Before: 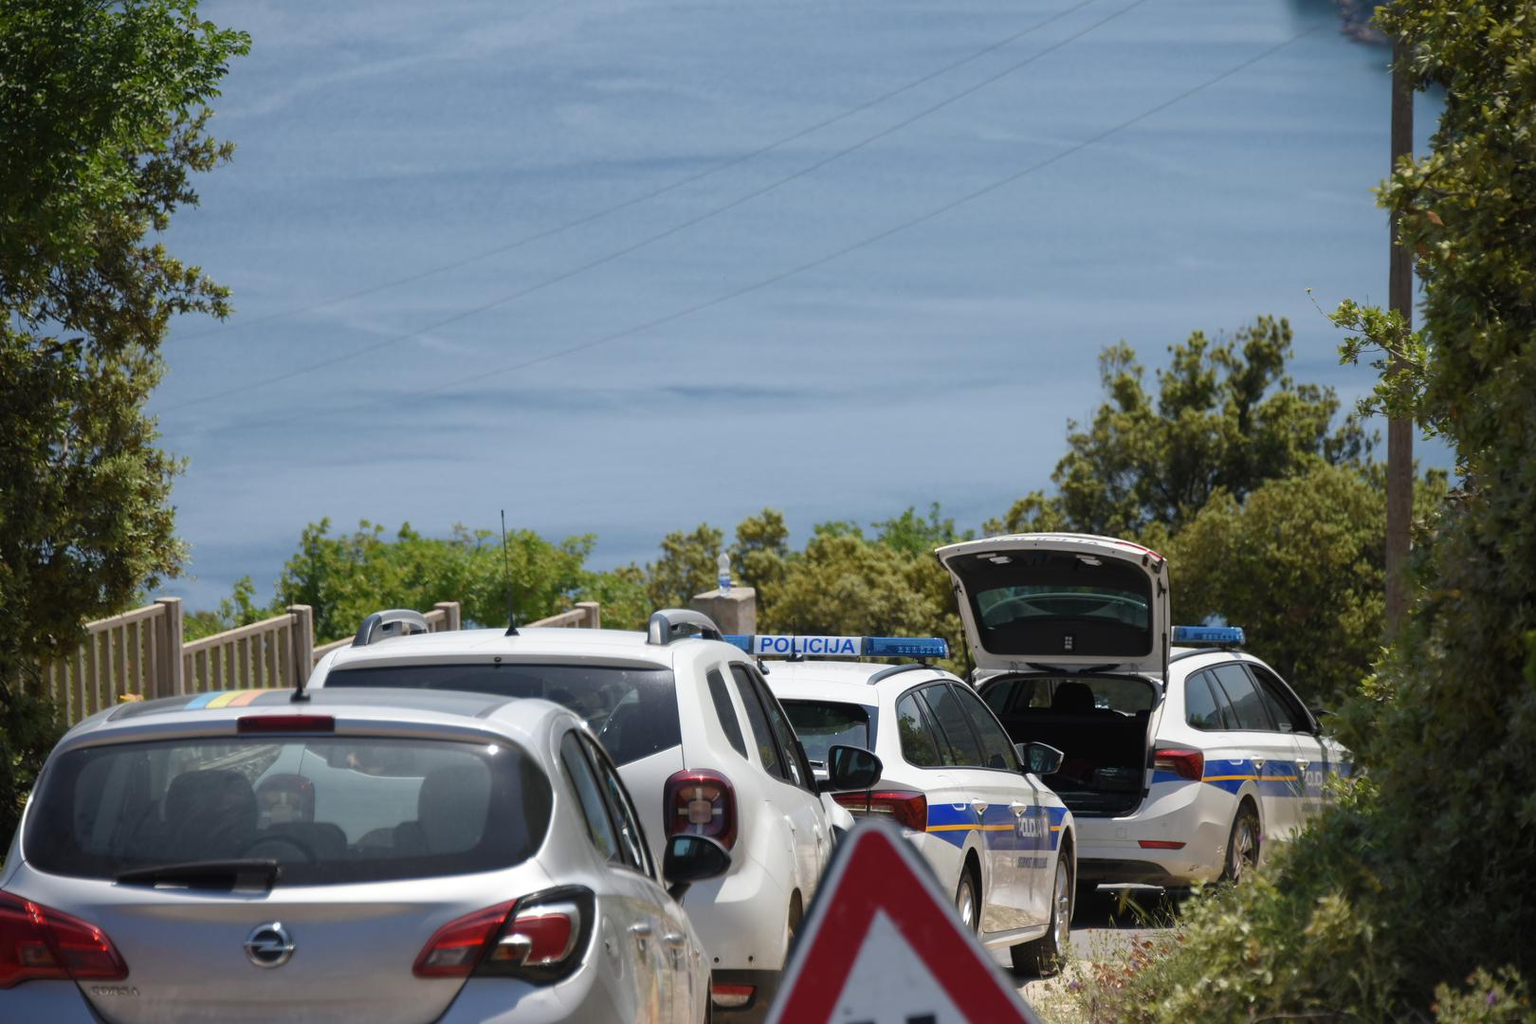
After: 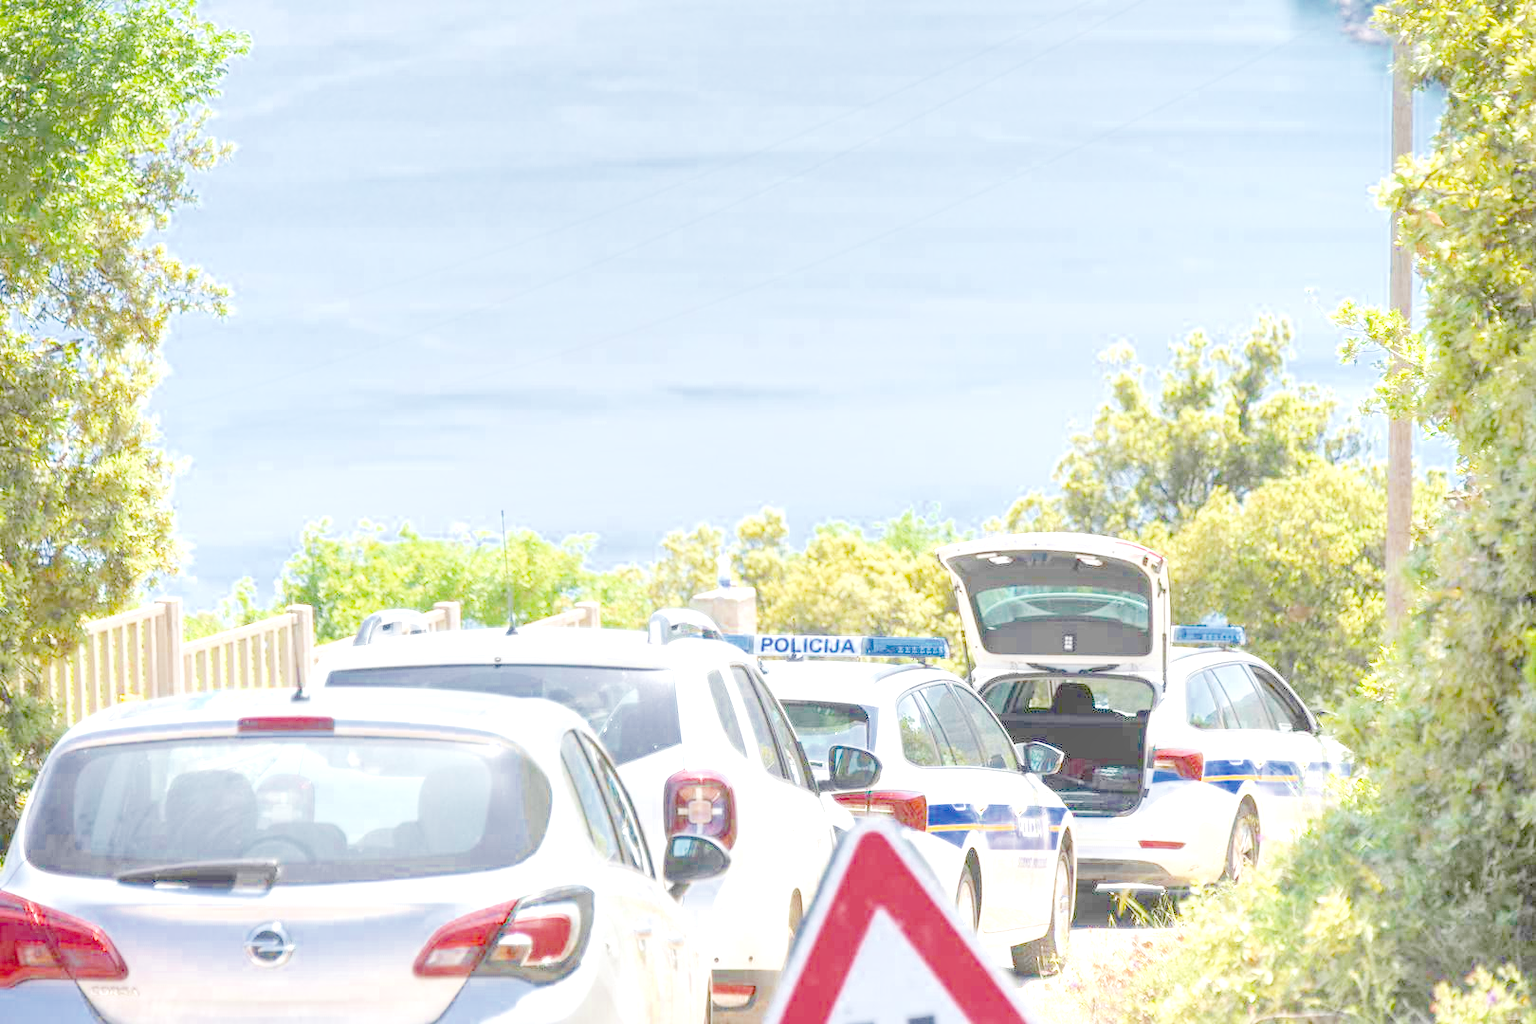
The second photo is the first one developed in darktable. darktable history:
exposure: exposure 0.6 EV, compensate highlight preservation false
color balance: output saturation 120%
local contrast: highlights 20%, detail 197%
filmic rgb: middle gray luminance 3.44%, black relative exposure -5.92 EV, white relative exposure 6.33 EV, threshold 6 EV, dynamic range scaling 22.4%, target black luminance 0%, hardness 2.33, latitude 45.85%, contrast 0.78, highlights saturation mix 100%, shadows ↔ highlights balance 0.033%, add noise in highlights 0, preserve chrominance max RGB, color science v3 (2019), use custom middle-gray values true, iterations of high-quality reconstruction 0, contrast in highlights soft, enable highlight reconstruction true
